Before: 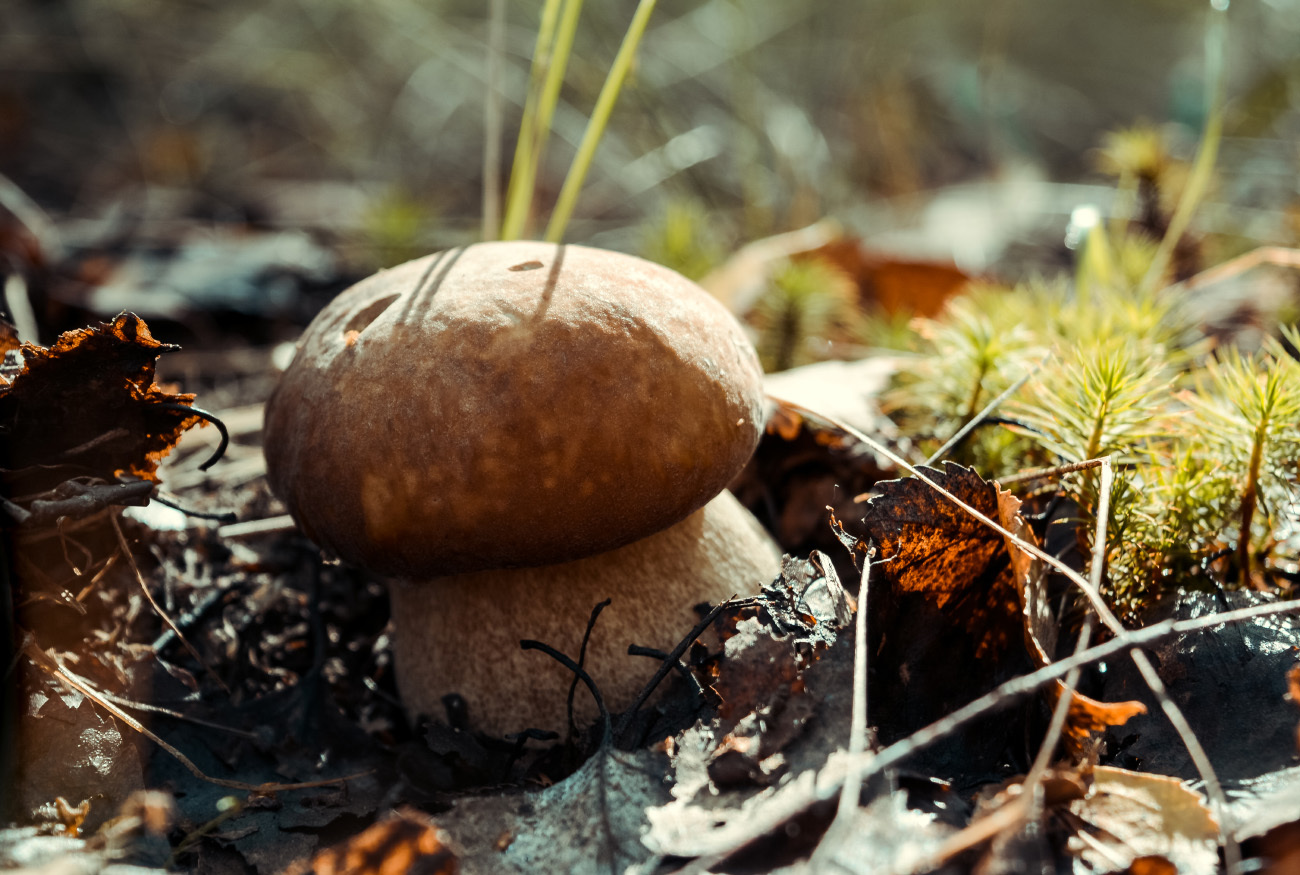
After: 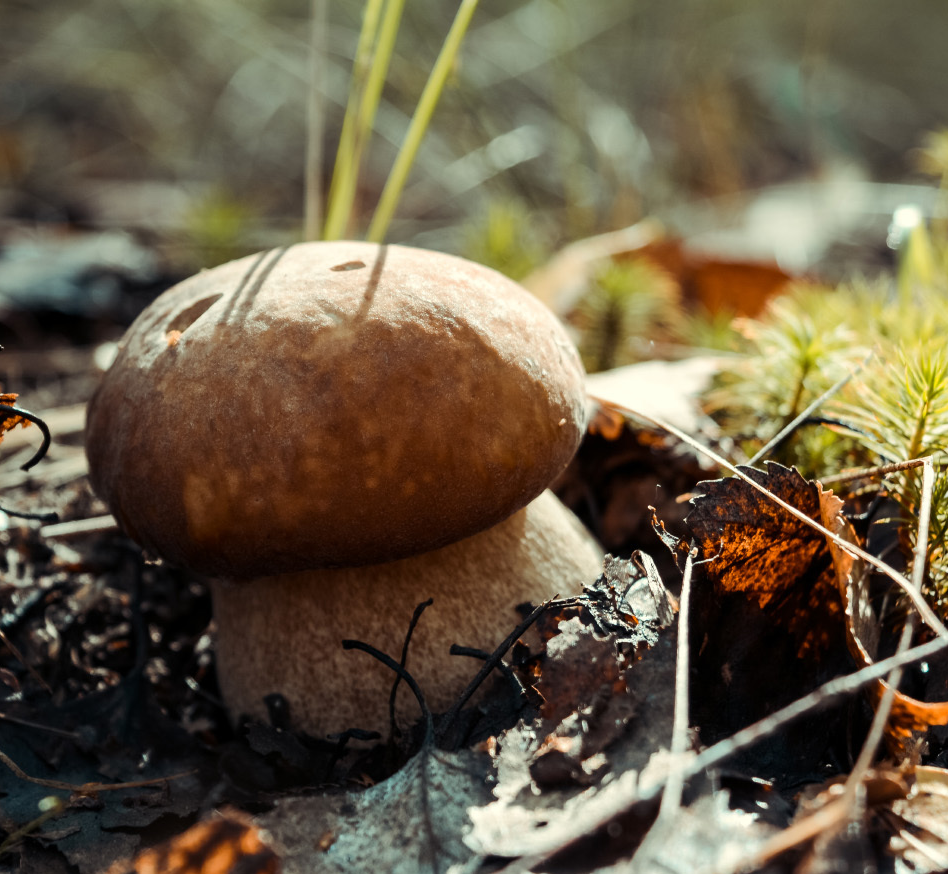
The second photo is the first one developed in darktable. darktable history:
crop: left 13.73%, right 13.306%
